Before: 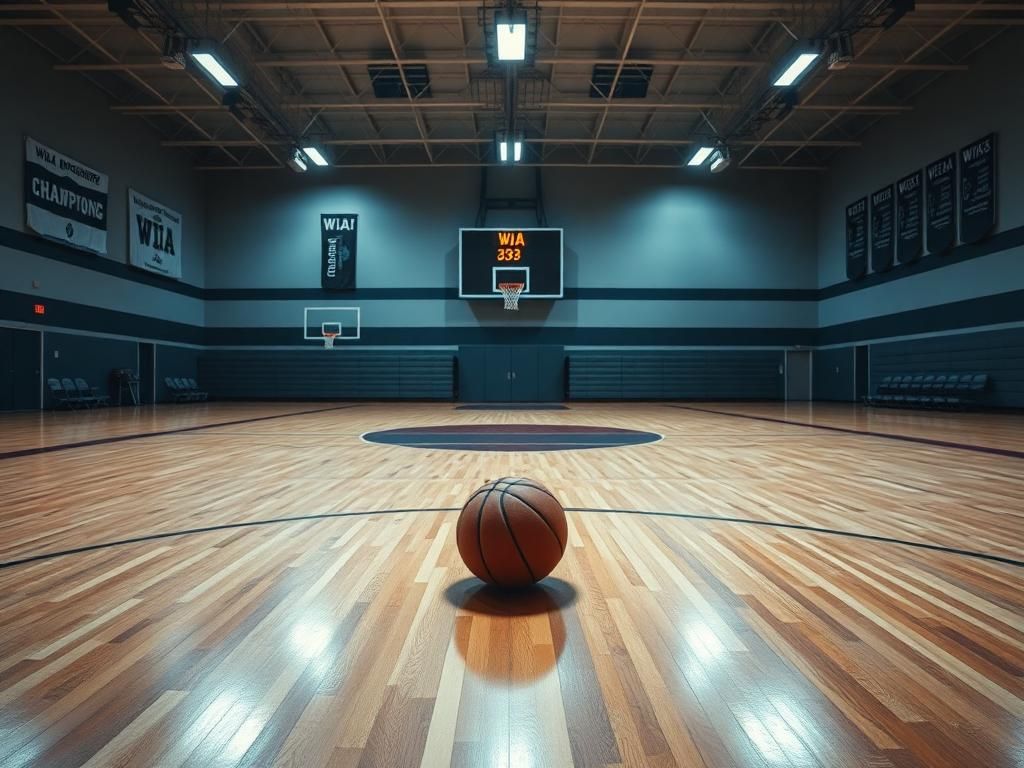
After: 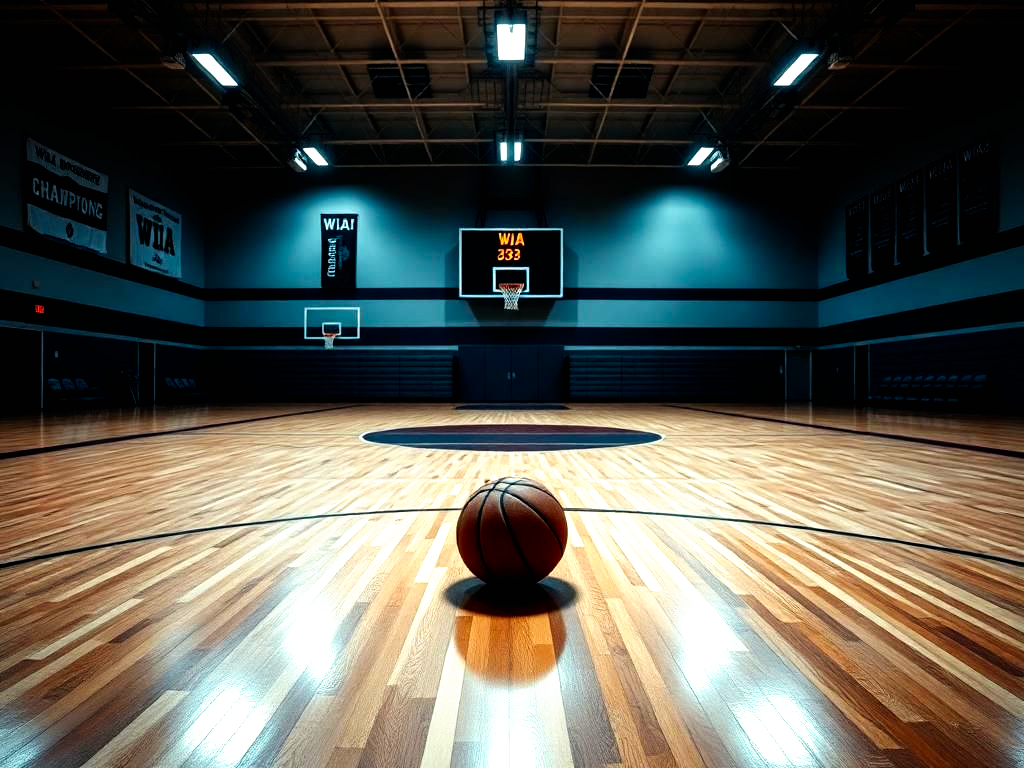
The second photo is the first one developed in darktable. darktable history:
filmic rgb: black relative exposure -8.2 EV, white relative exposure 2.2 EV, threshold 3 EV, hardness 7.11, latitude 85.74%, contrast 1.696, highlights saturation mix -4%, shadows ↔ highlights balance -2.69%, preserve chrominance no, color science v5 (2021), contrast in shadows safe, contrast in highlights safe, enable highlight reconstruction true
exposure: exposure -0.072 EV, compensate highlight preservation false
